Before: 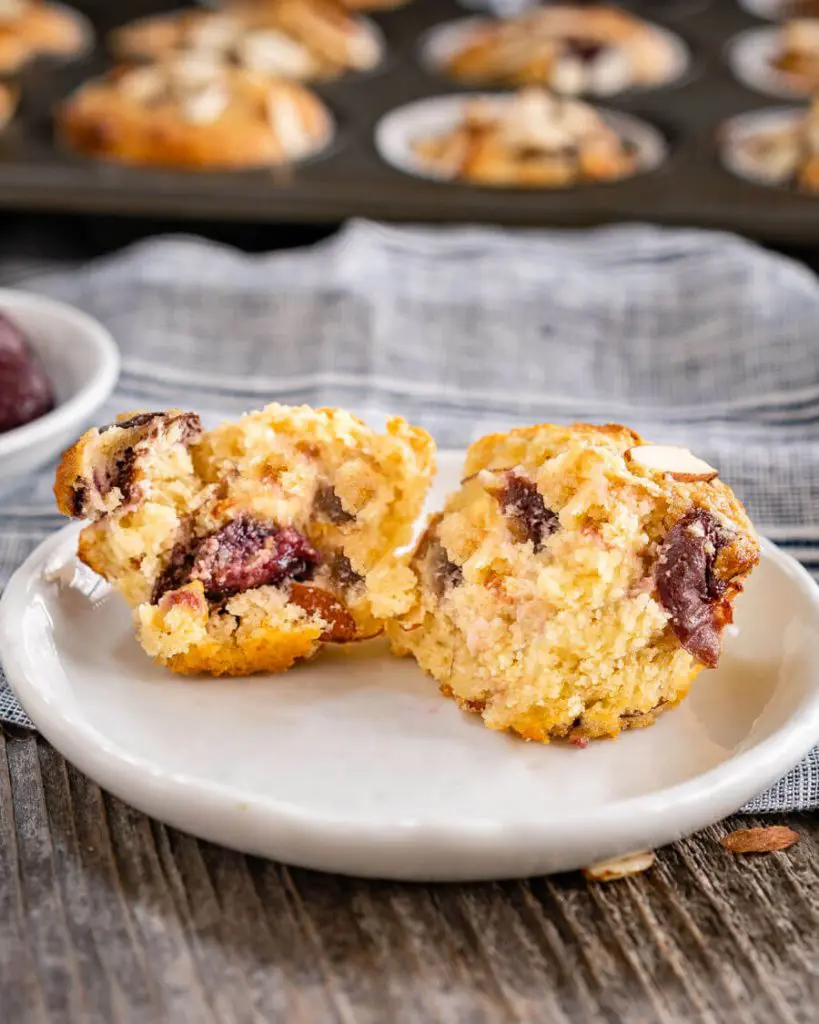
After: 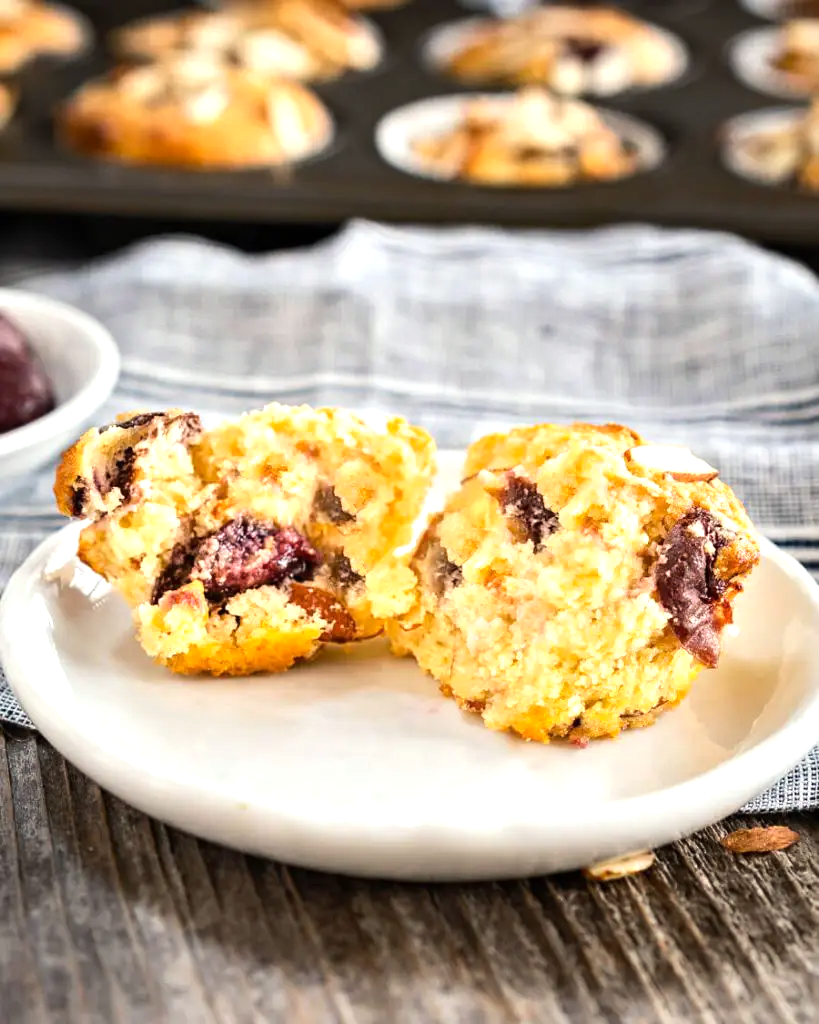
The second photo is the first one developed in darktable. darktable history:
tone equalizer: -8 EV 0.001 EV, -7 EV -0.002 EV, -6 EV 0.005 EV, -5 EV -0.02 EV, -4 EV -0.134 EV, -3 EV -0.172 EV, -2 EV 0.213 EV, -1 EV 0.71 EV, +0 EV 0.48 EV
color correction: highlights a* -2.68, highlights b* 2.34
